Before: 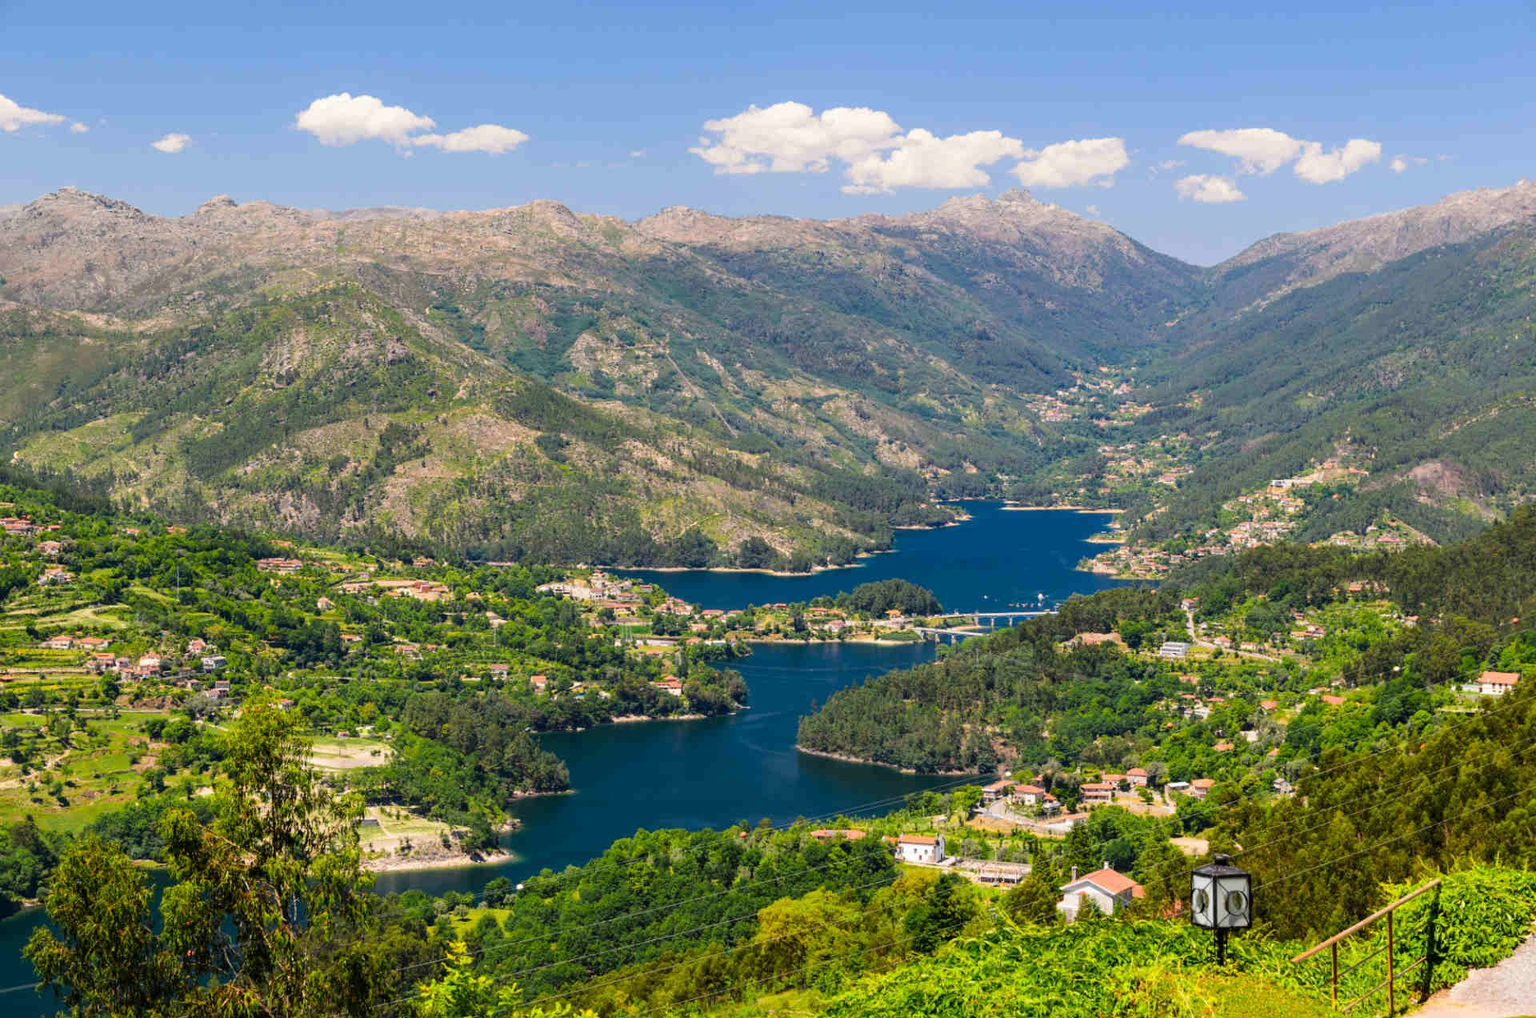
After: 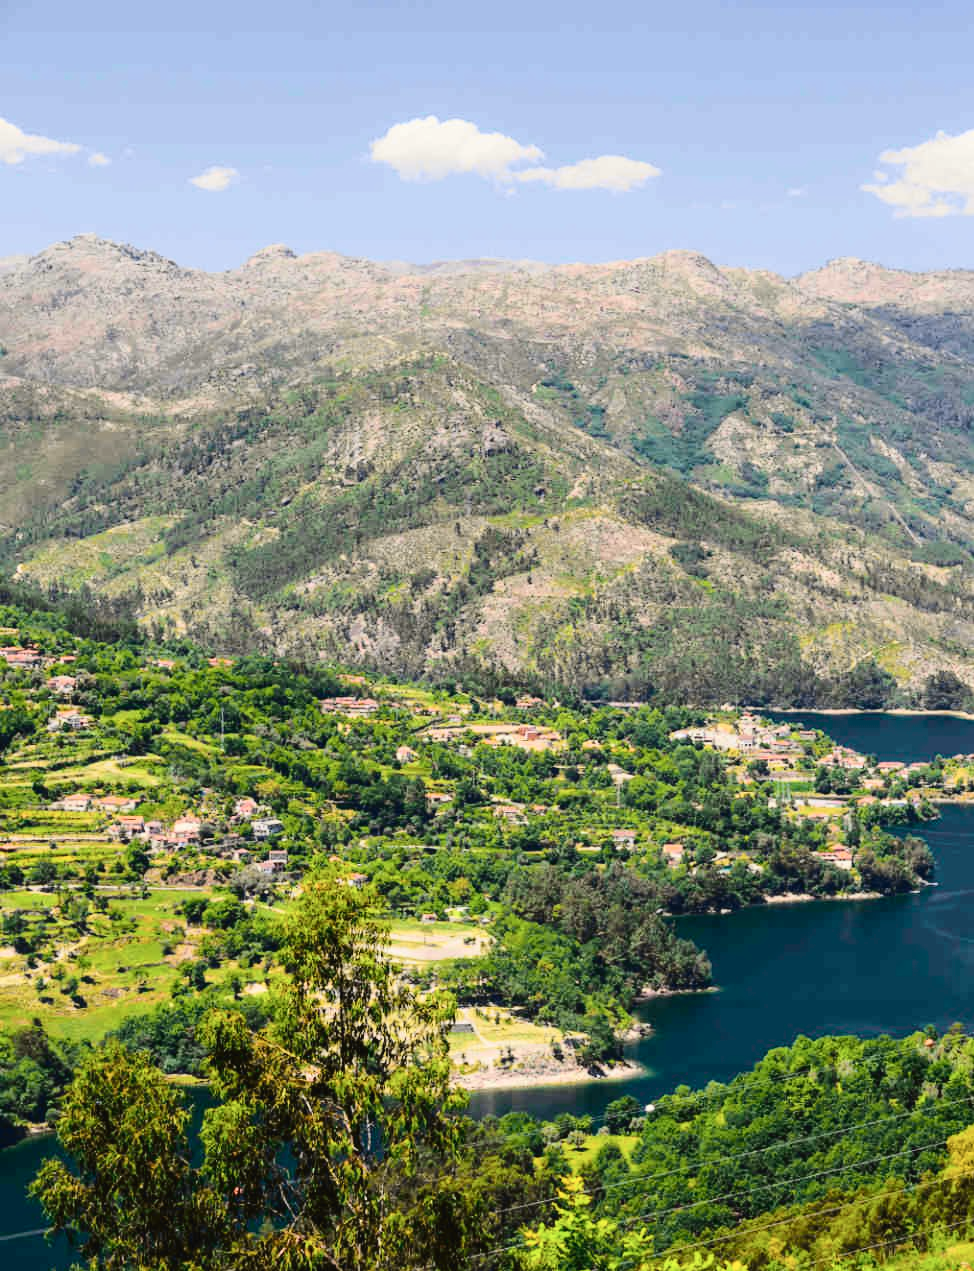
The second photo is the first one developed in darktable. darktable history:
crop and rotate: left 0.049%, top 0%, right 49.22%
tone curve: curves: ch0 [(0, 0.023) (0.103, 0.087) (0.277, 0.28) (0.46, 0.554) (0.569, 0.68) (0.735, 0.843) (0.994, 0.984)]; ch1 [(0, 0) (0.324, 0.285) (0.456, 0.438) (0.488, 0.497) (0.512, 0.503) (0.535, 0.535) (0.599, 0.606) (0.715, 0.738) (1, 1)]; ch2 [(0, 0) (0.369, 0.388) (0.449, 0.431) (0.478, 0.471) (0.502, 0.503) (0.55, 0.553) (0.603, 0.602) (0.656, 0.713) (1, 1)], color space Lab, independent channels, preserve colors none
color correction: highlights b* -0.03, saturation 0.805
